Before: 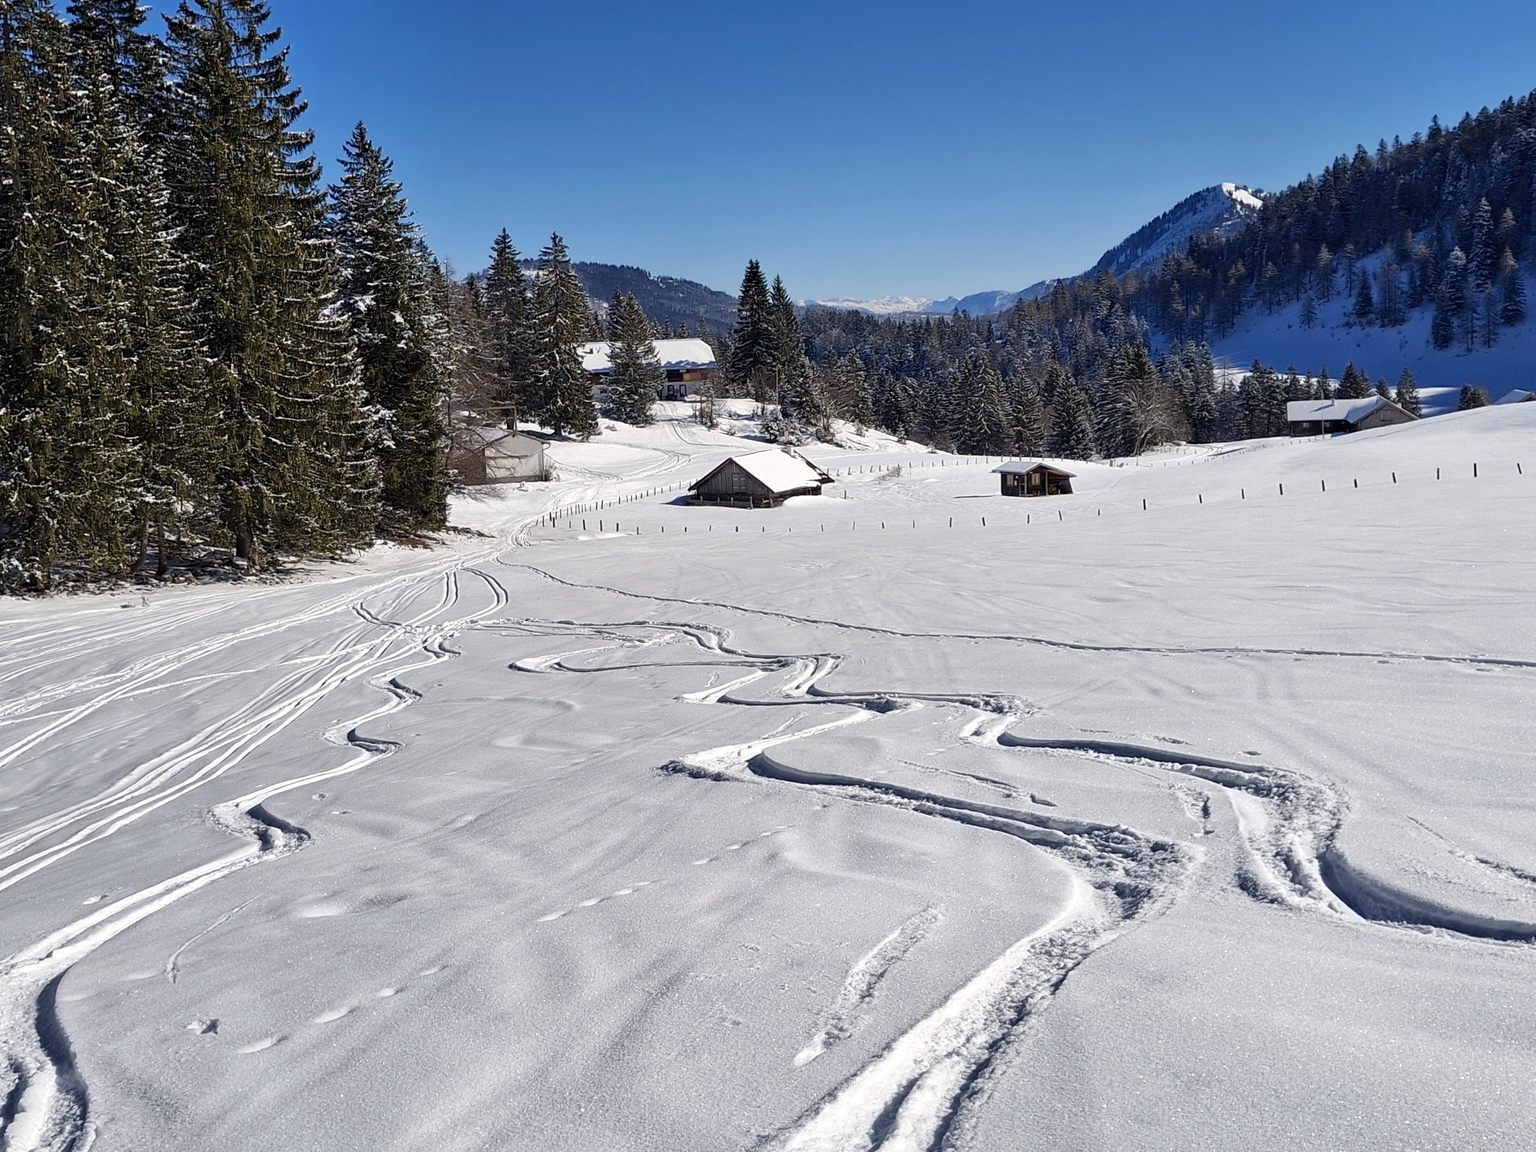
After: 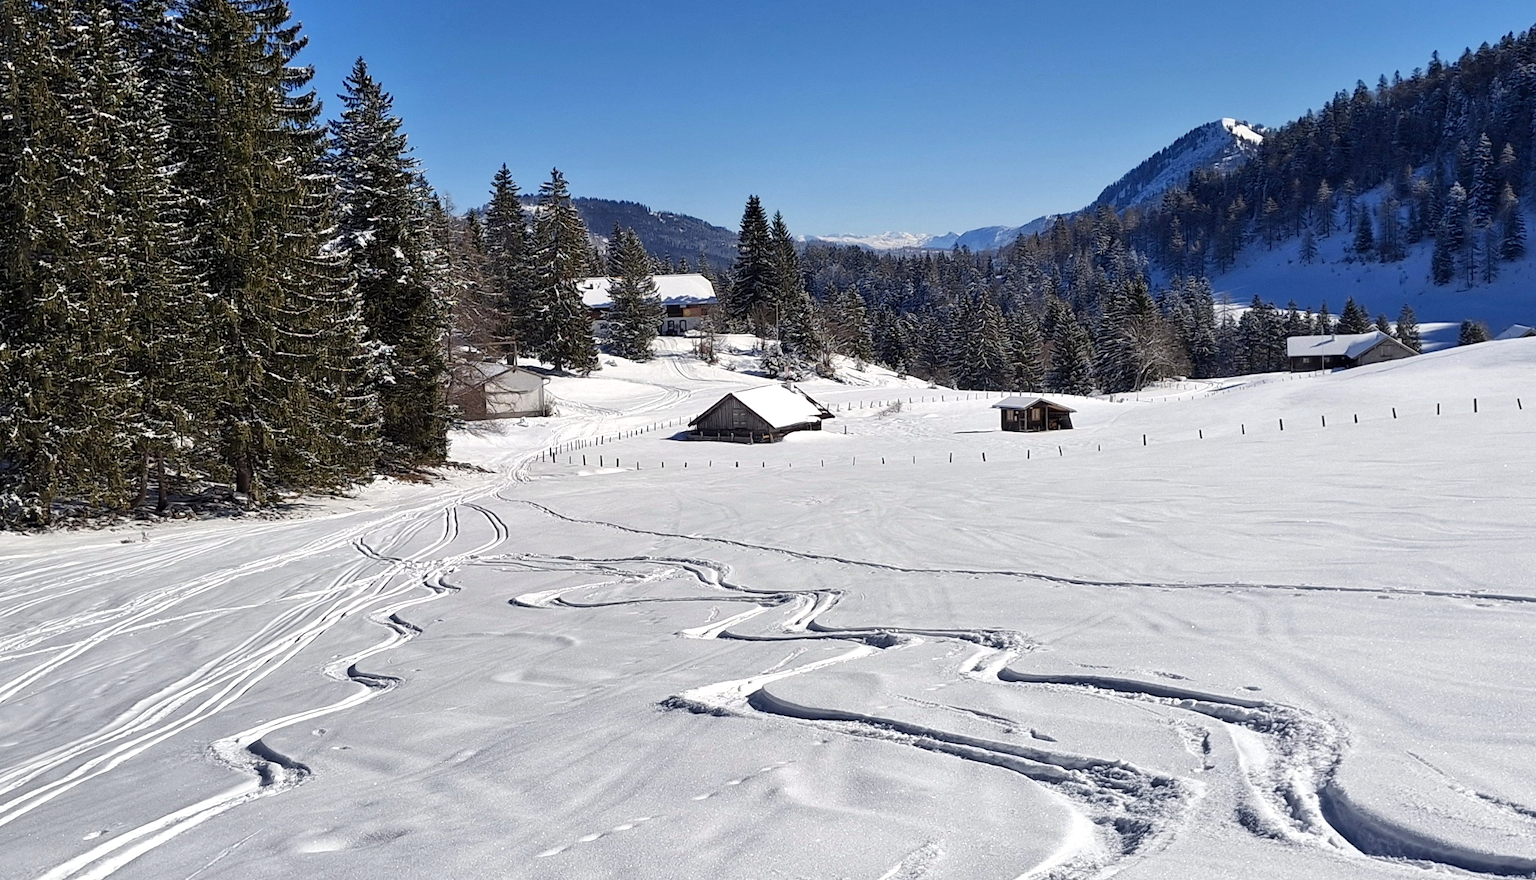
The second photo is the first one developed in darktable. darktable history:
crop: top 5.634%, bottom 17.856%
exposure: exposure 0.167 EV, compensate highlight preservation false
